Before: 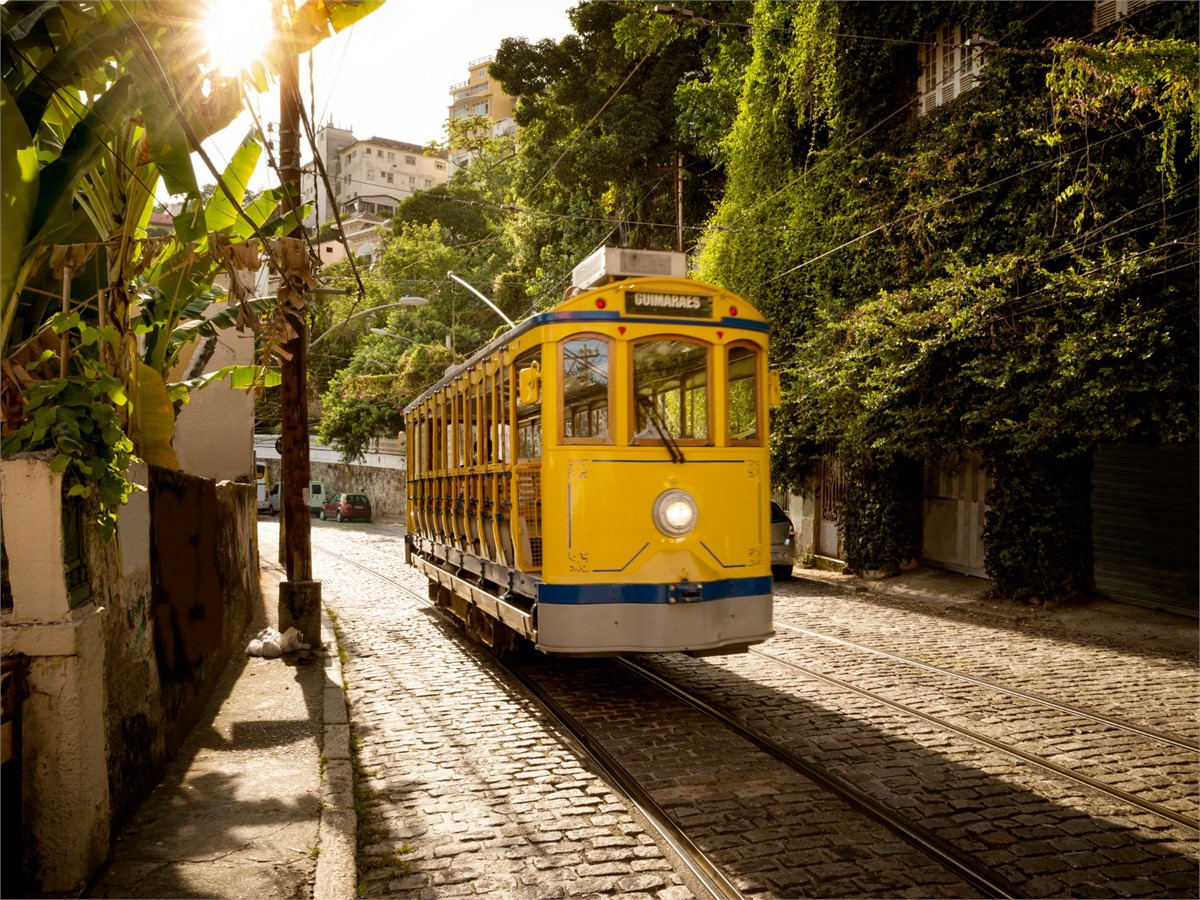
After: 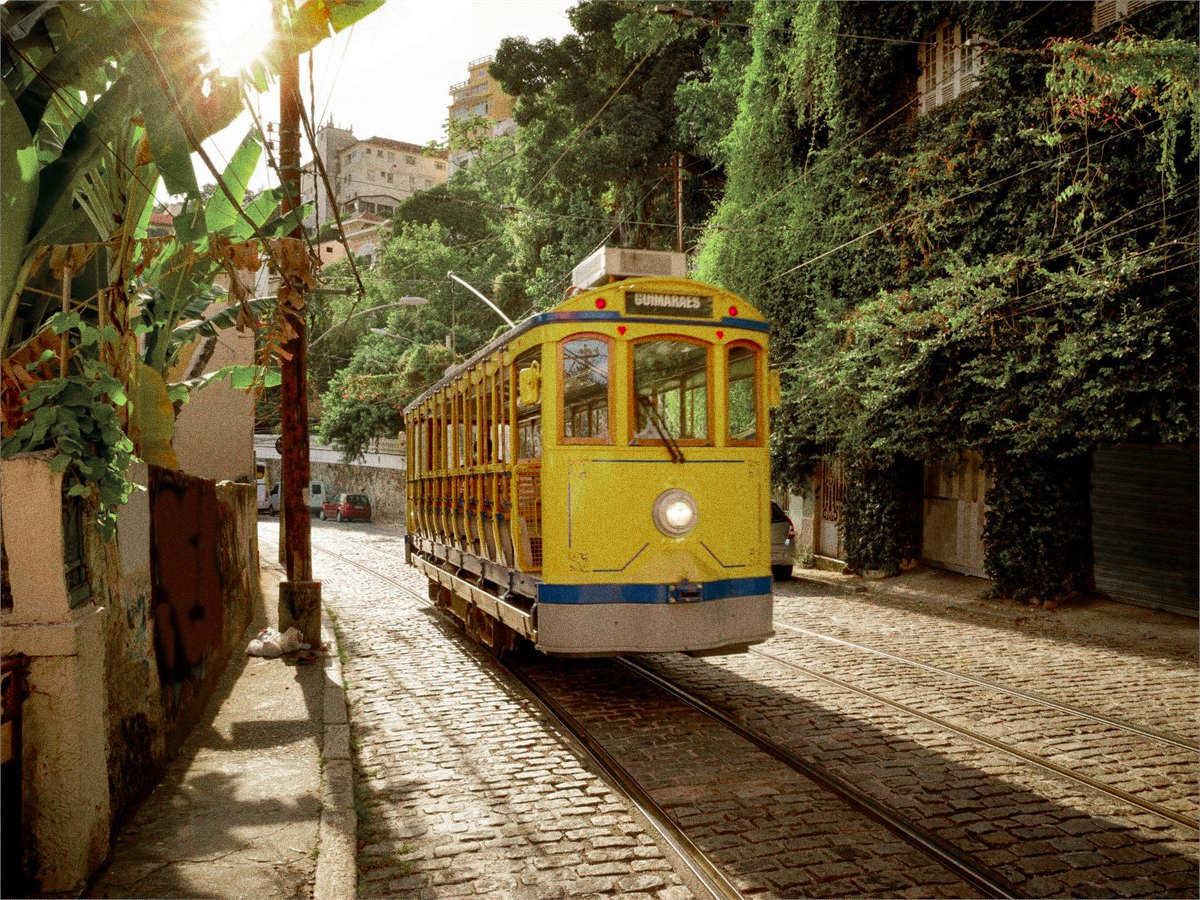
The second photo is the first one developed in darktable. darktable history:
color zones: curves: ch0 [(0, 0.466) (0.128, 0.466) (0.25, 0.5) (0.375, 0.456) (0.5, 0.5) (0.625, 0.5) (0.737, 0.652) (0.875, 0.5)]; ch1 [(0, 0.603) (0.125, 0.618) (0.261, 0.348) (0.372, 0.353) (0.497, 0.363) (0.611, 0.45) (0.731, 0.427) (0.875, 0.518) (0.998, 0.652)]; ch2 [(0, 0.559) (0.125, 0.451) (0.253, 0.564) (0.37, 0.578) (0.5, 0.466) (0.625, 0.471) (0.731, 0.471) (0.88, 0.485)]
grain: coarseness 11.82 ISO, strength 36.67%, mid-tones bias 74.17%
shadows and highlights: on, module defaults
